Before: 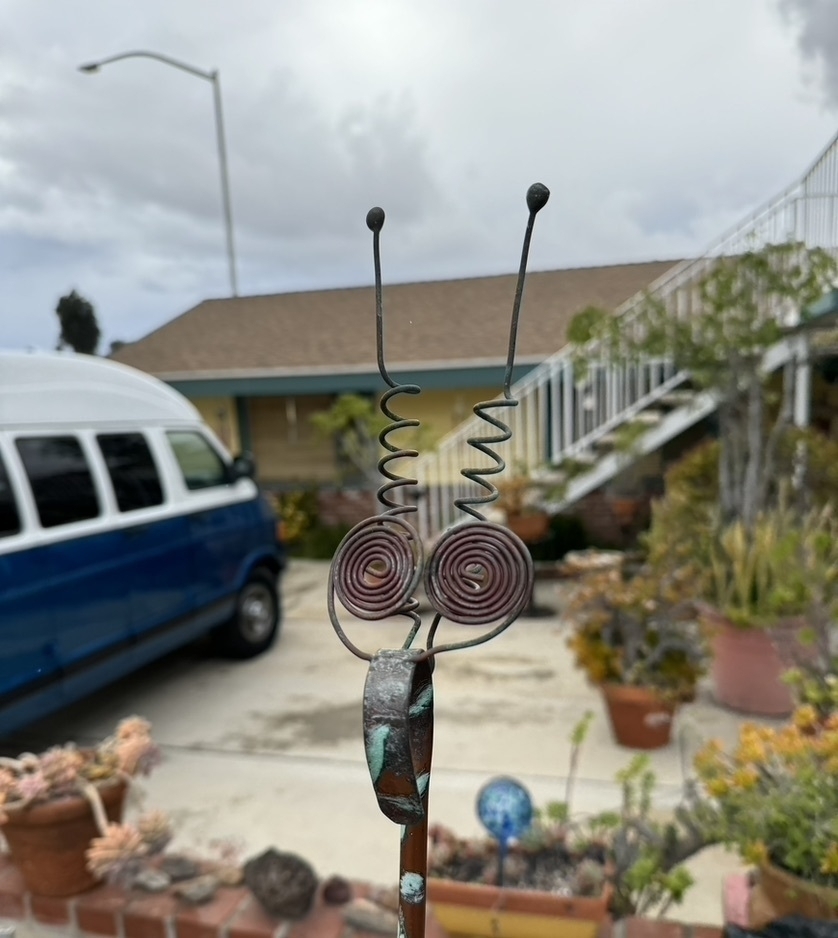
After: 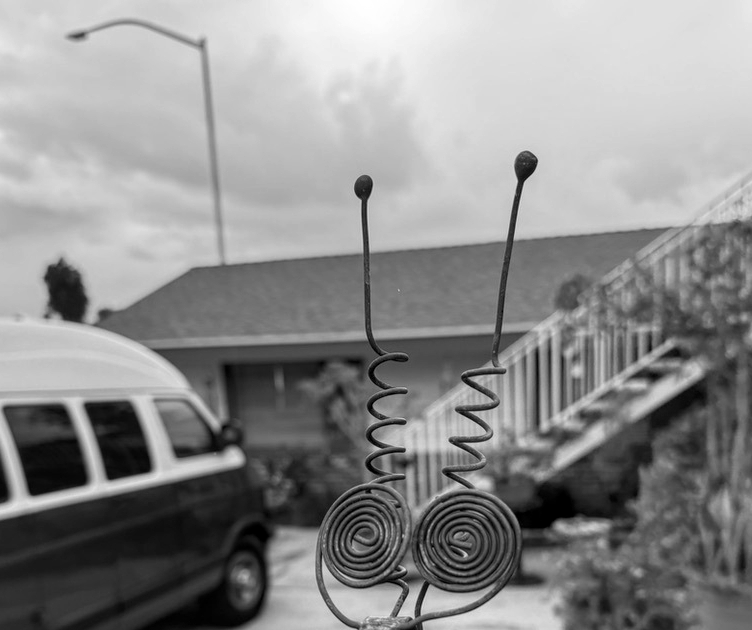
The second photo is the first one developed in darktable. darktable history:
crop: left 1.509%, top 3.452%, right 7.696%, bottom 28.452%
monochrome: on, module defaults
local contrast: on, module defaults
velvia: on, module defaults
